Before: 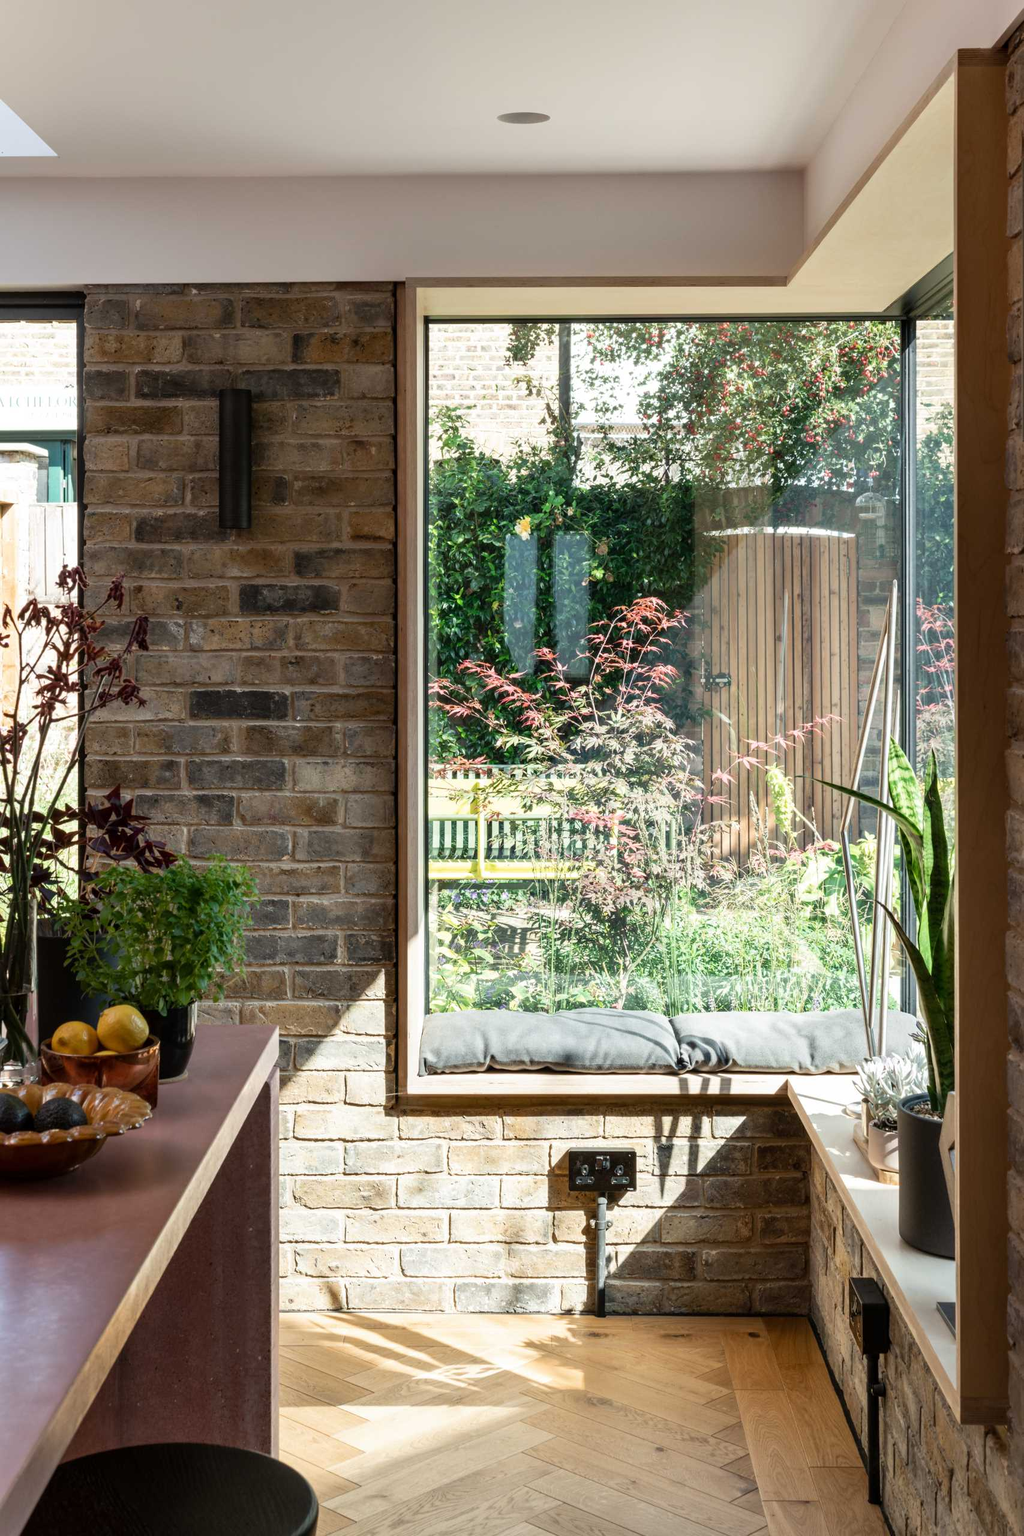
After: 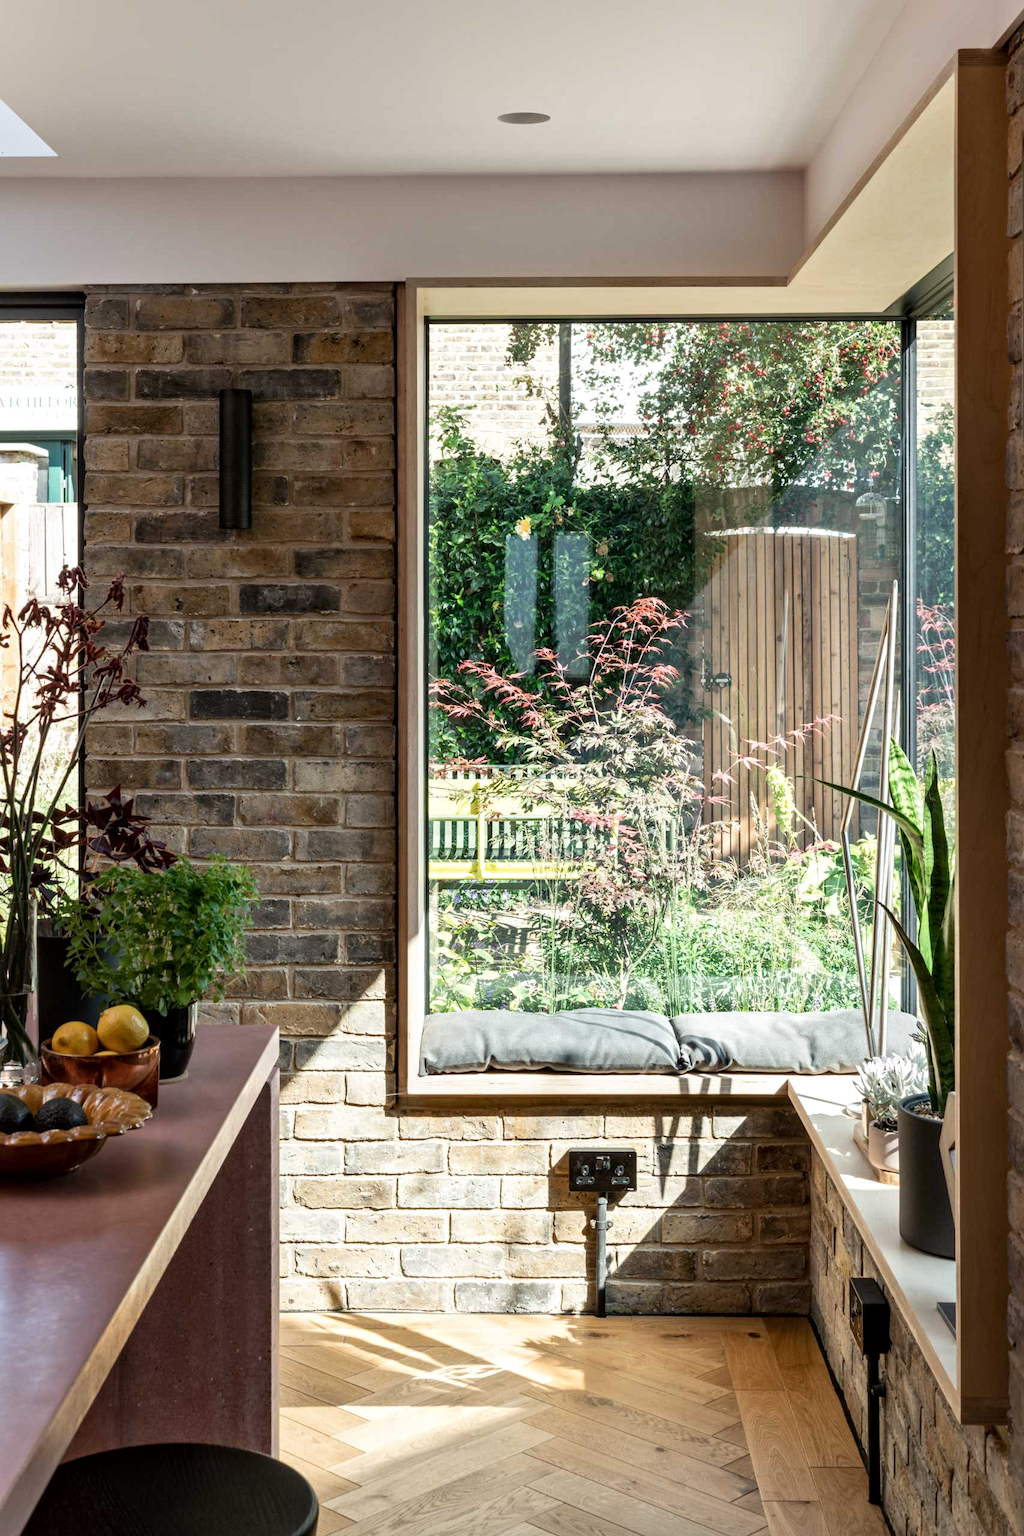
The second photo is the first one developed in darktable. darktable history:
local contrast: mode bilateral grid, contrast 29, coarseness 24, midtone range 0.2
